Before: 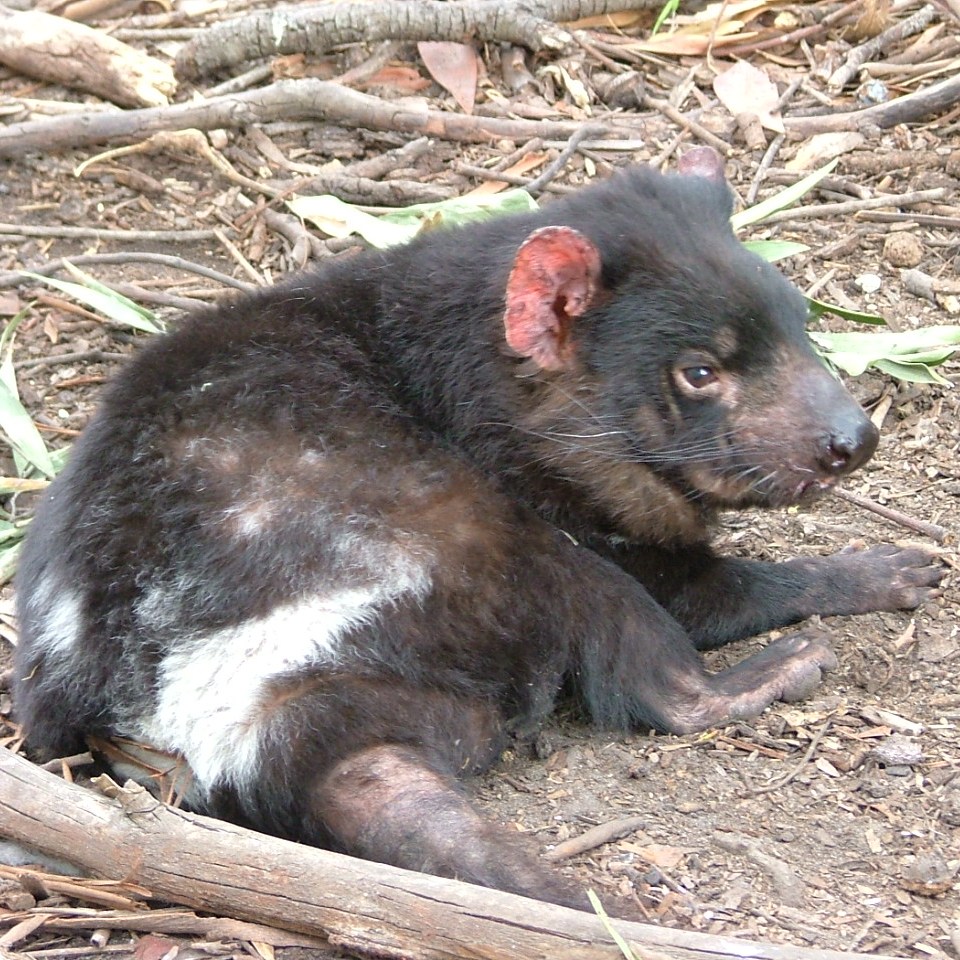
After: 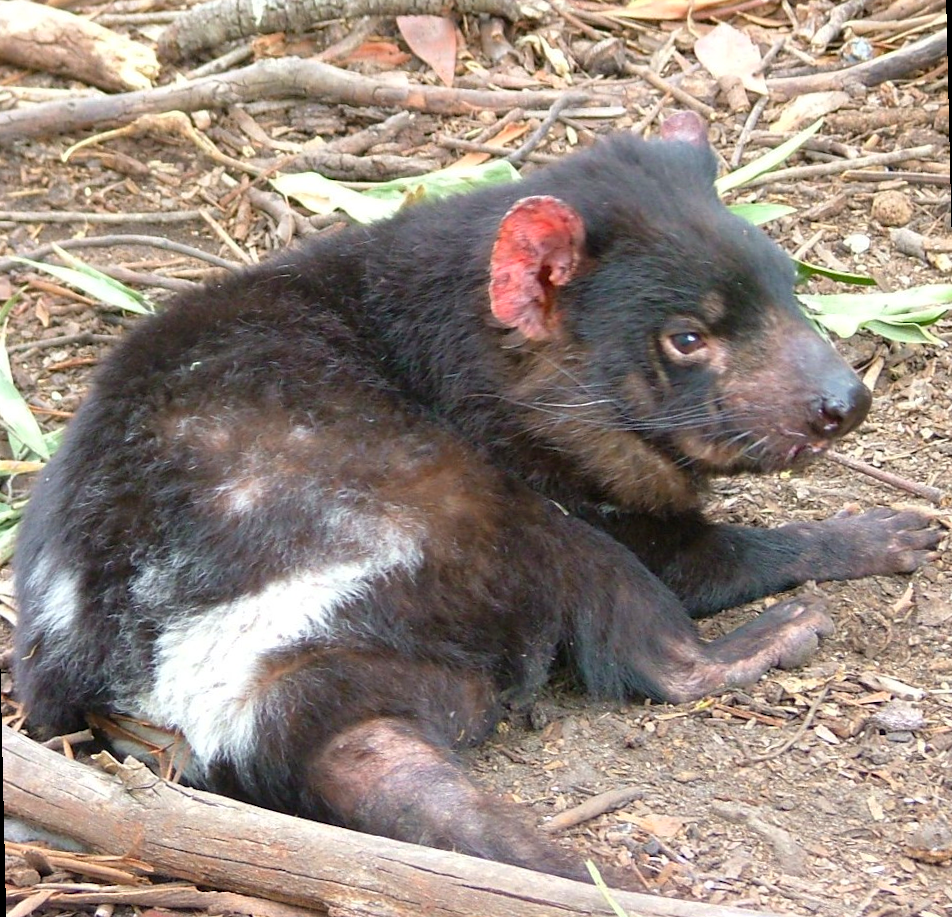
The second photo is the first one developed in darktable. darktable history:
rotate and perspective: rotation -1.32°, lens shift (horizontal) -0.031, crop left 0.015, crop right 0.985, crop top 0.047, crop bottom 0.982
contrast brightness saturation: brightness -0.02, saturation 0.35
